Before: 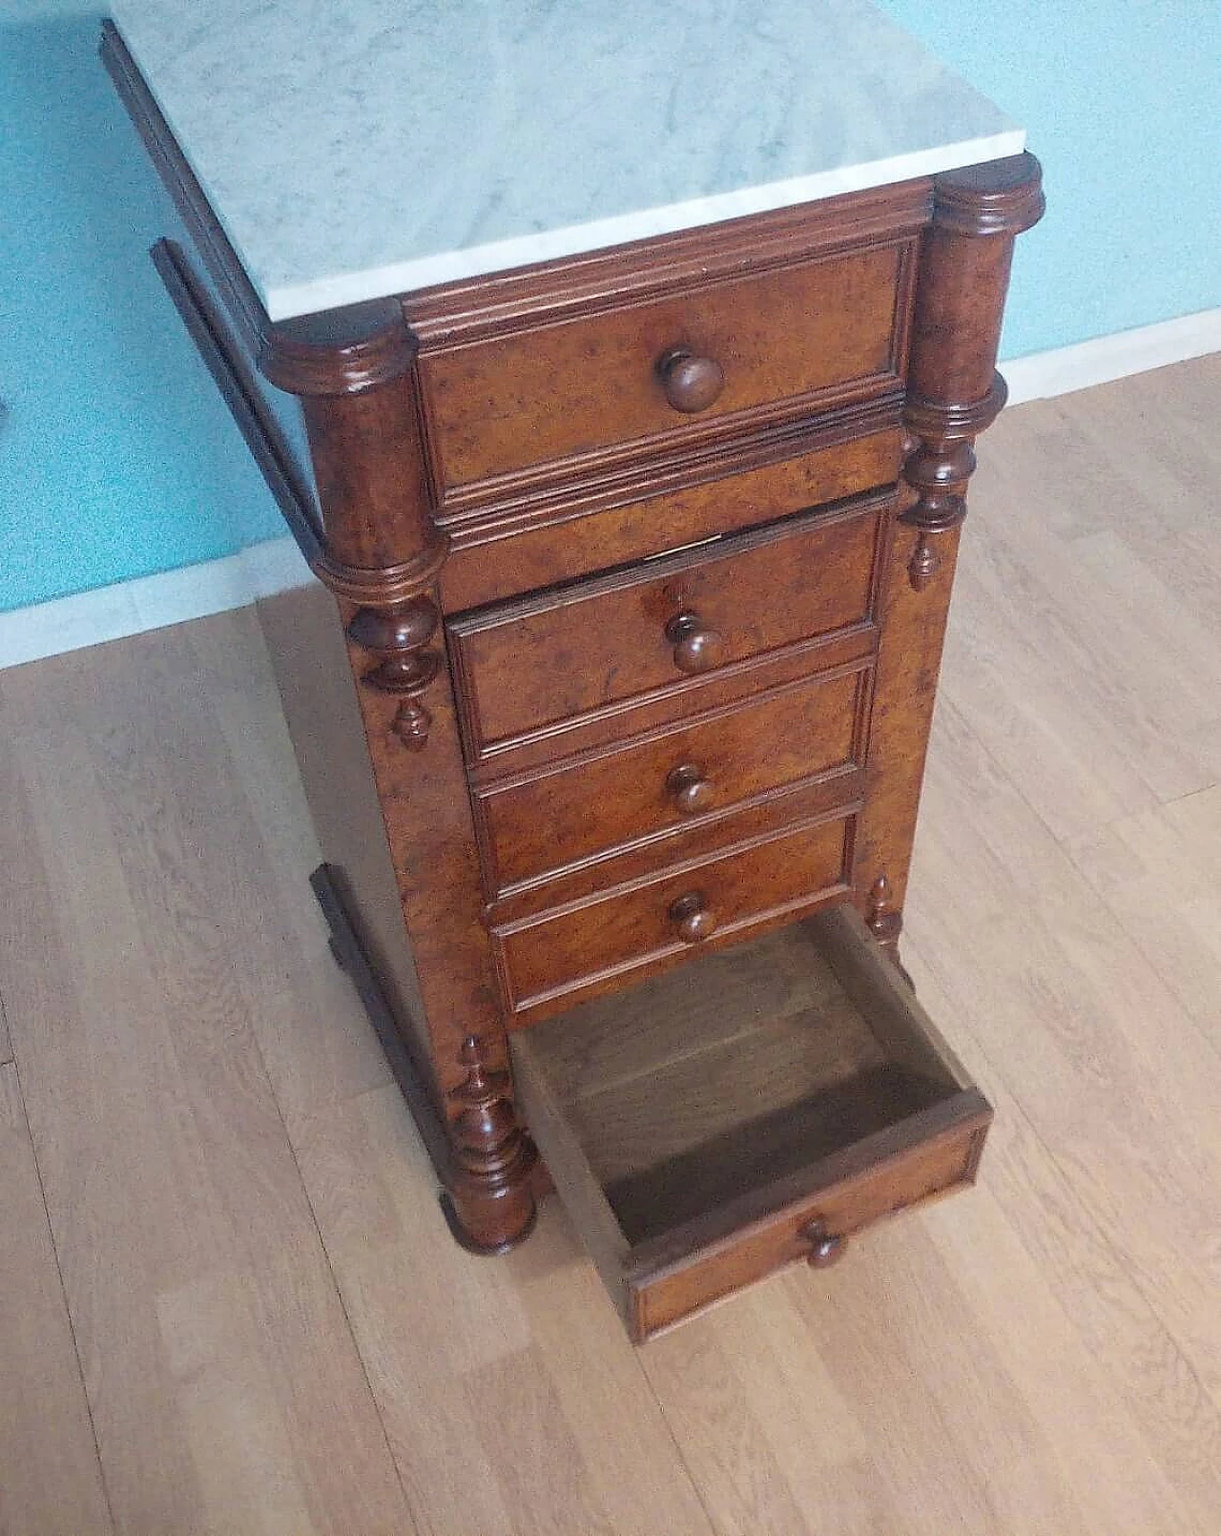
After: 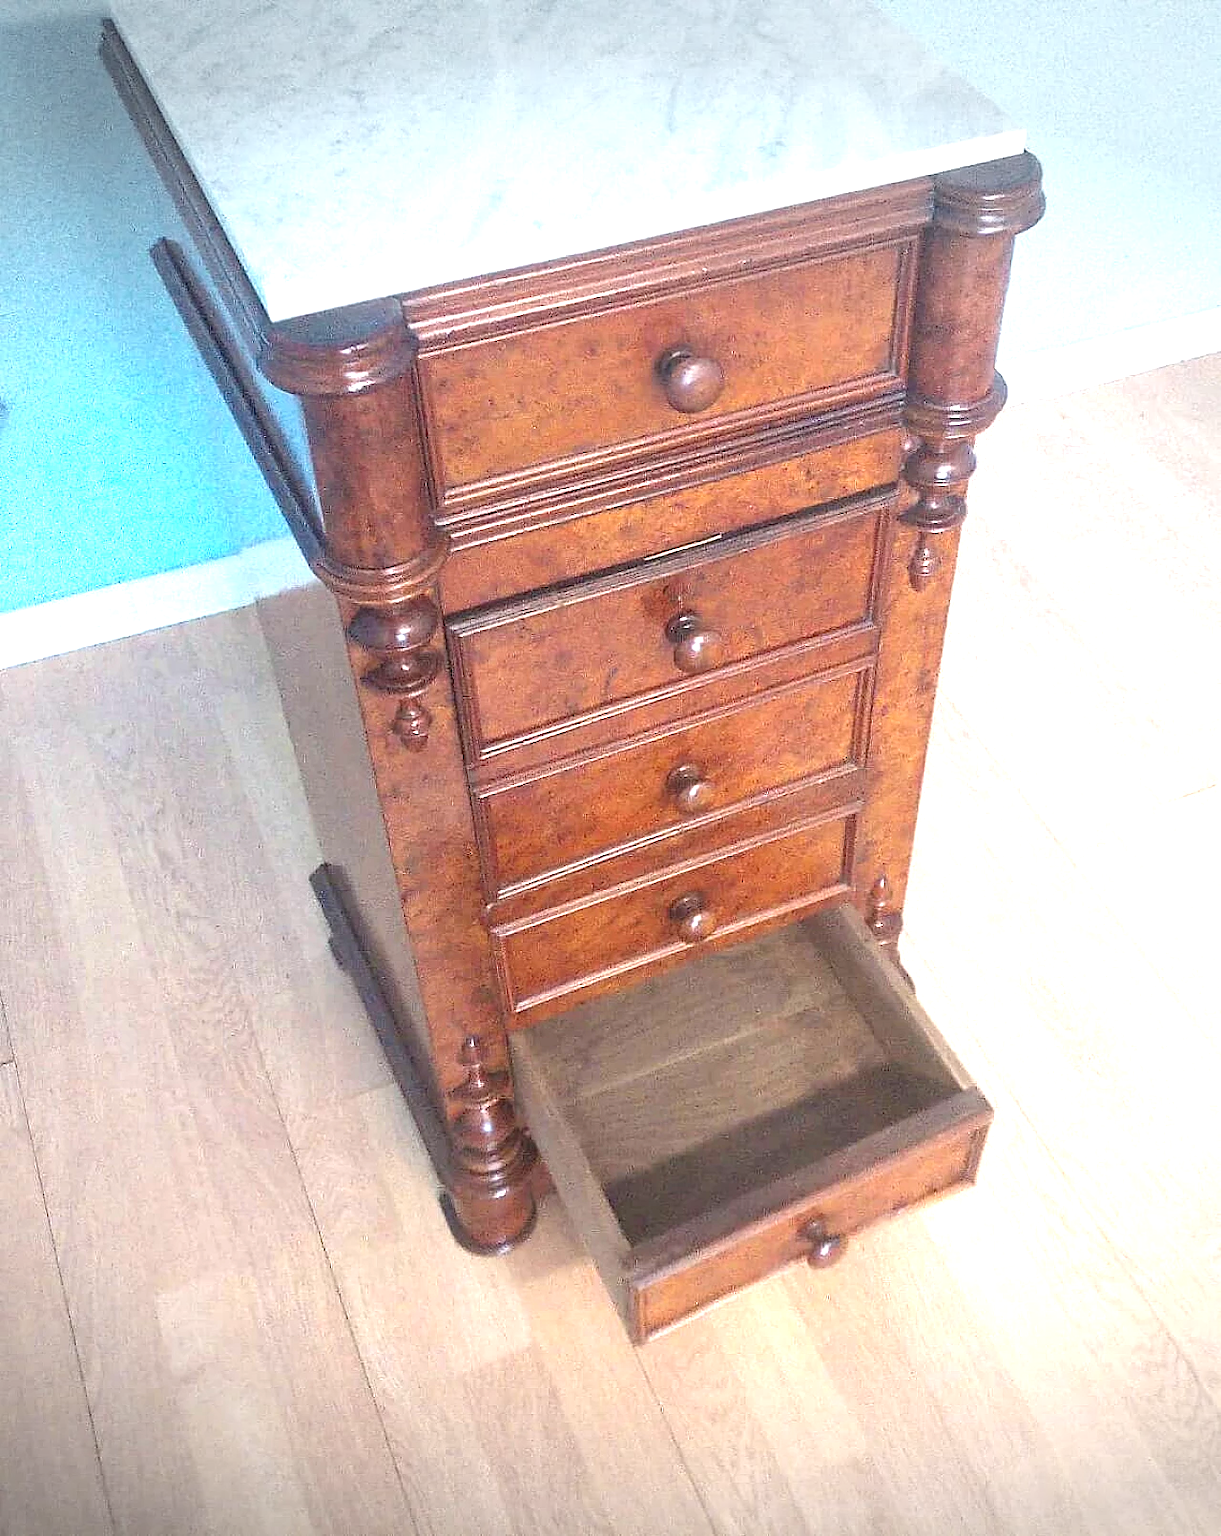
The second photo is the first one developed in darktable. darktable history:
exposure: black level correction 0, exposure 1.406 EV, compensate highlight preservation false
vignetting: fall-off start 99.75%, center (-0.082, 0.072), width/height ratio 1.325
color zones: curves: ch0 [(0, 0.5) (0.143, 0.5) (0.286, 0.5) (0.429, 0.5) (0.571, 0.5) (0.714, 0.476) (0.857, 0.5) (1, 0.5)]; ch2 [(0, 0.5) (0.143, 0.5) (0.286, 0.5) (0.429, 0.5) (0.571, 0.5) (0.714, 0.487) (0.857, 0.5) (1, 0.5)]
